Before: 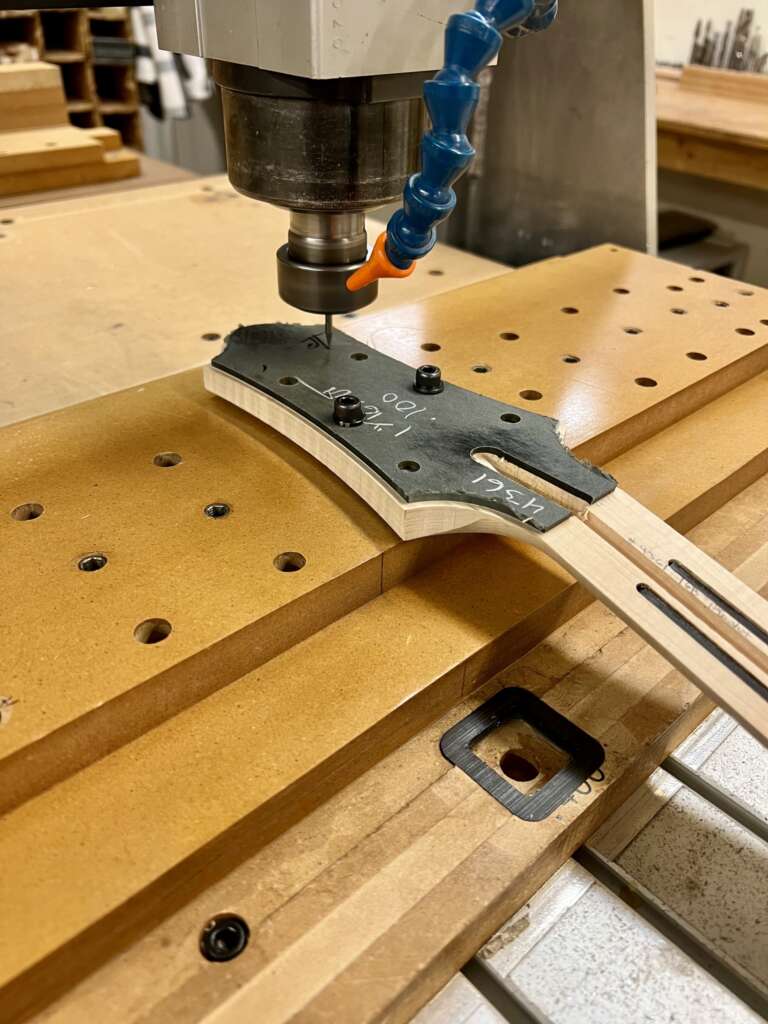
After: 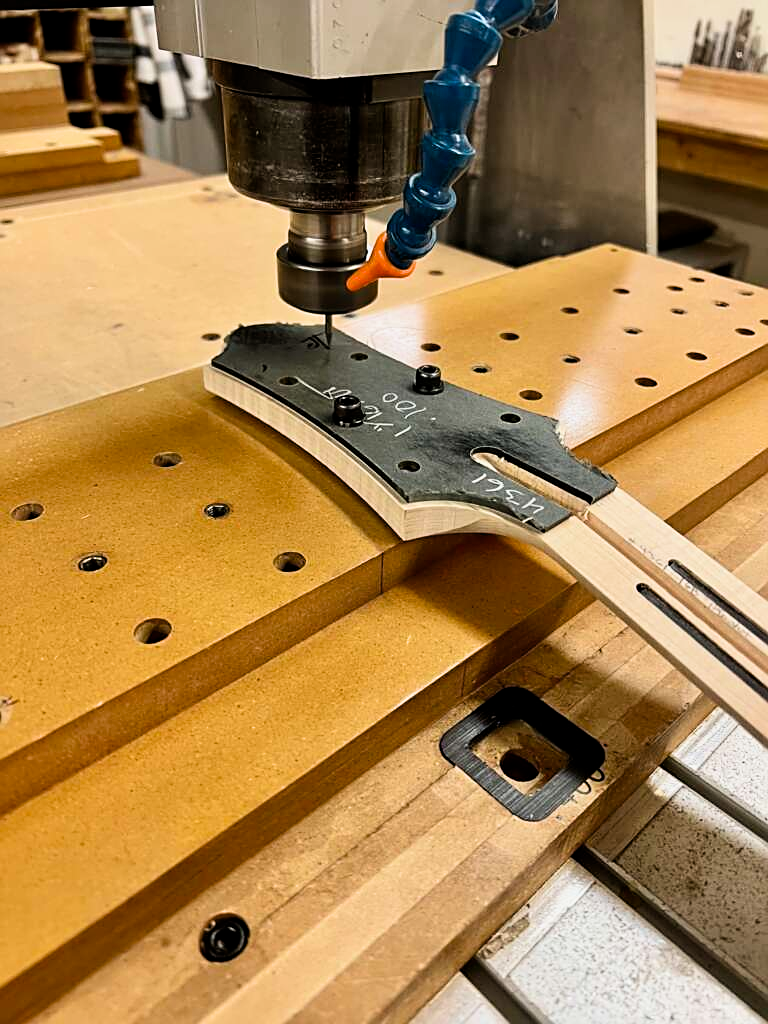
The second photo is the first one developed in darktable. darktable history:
filmic rgb: middle gray luminance 21.88%, black relative exposure -14.08 EV, white relative exposure 2.96 EV, target black luminance 0%, hardness 8.83, latitude 60.27%, contrast 1.204, highlights saturation mix 5.66%, shadows ↔ highlights balance 41.57%
sharpen: on, module defaults
